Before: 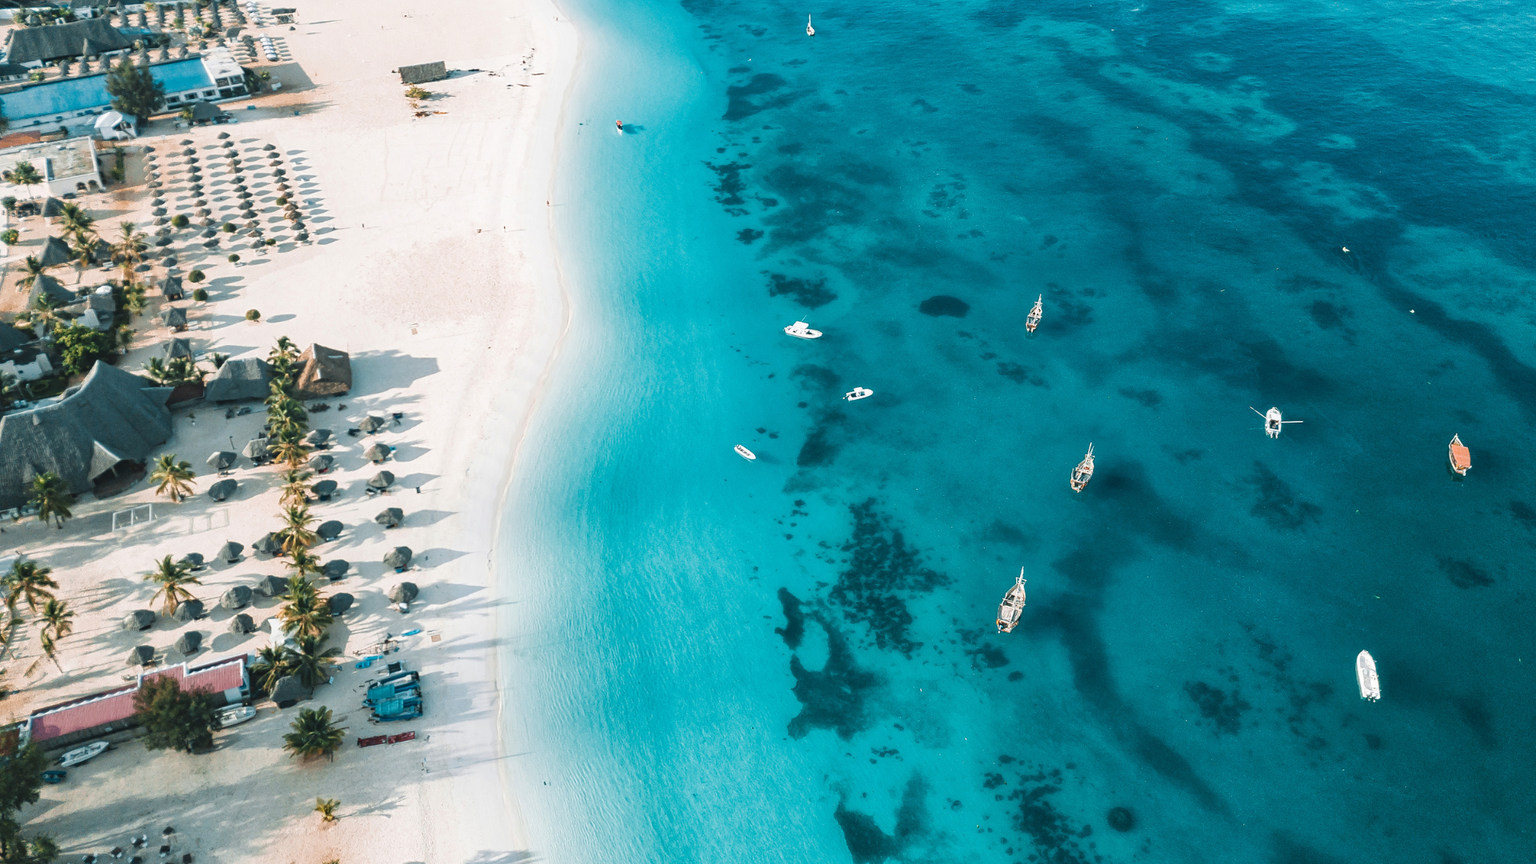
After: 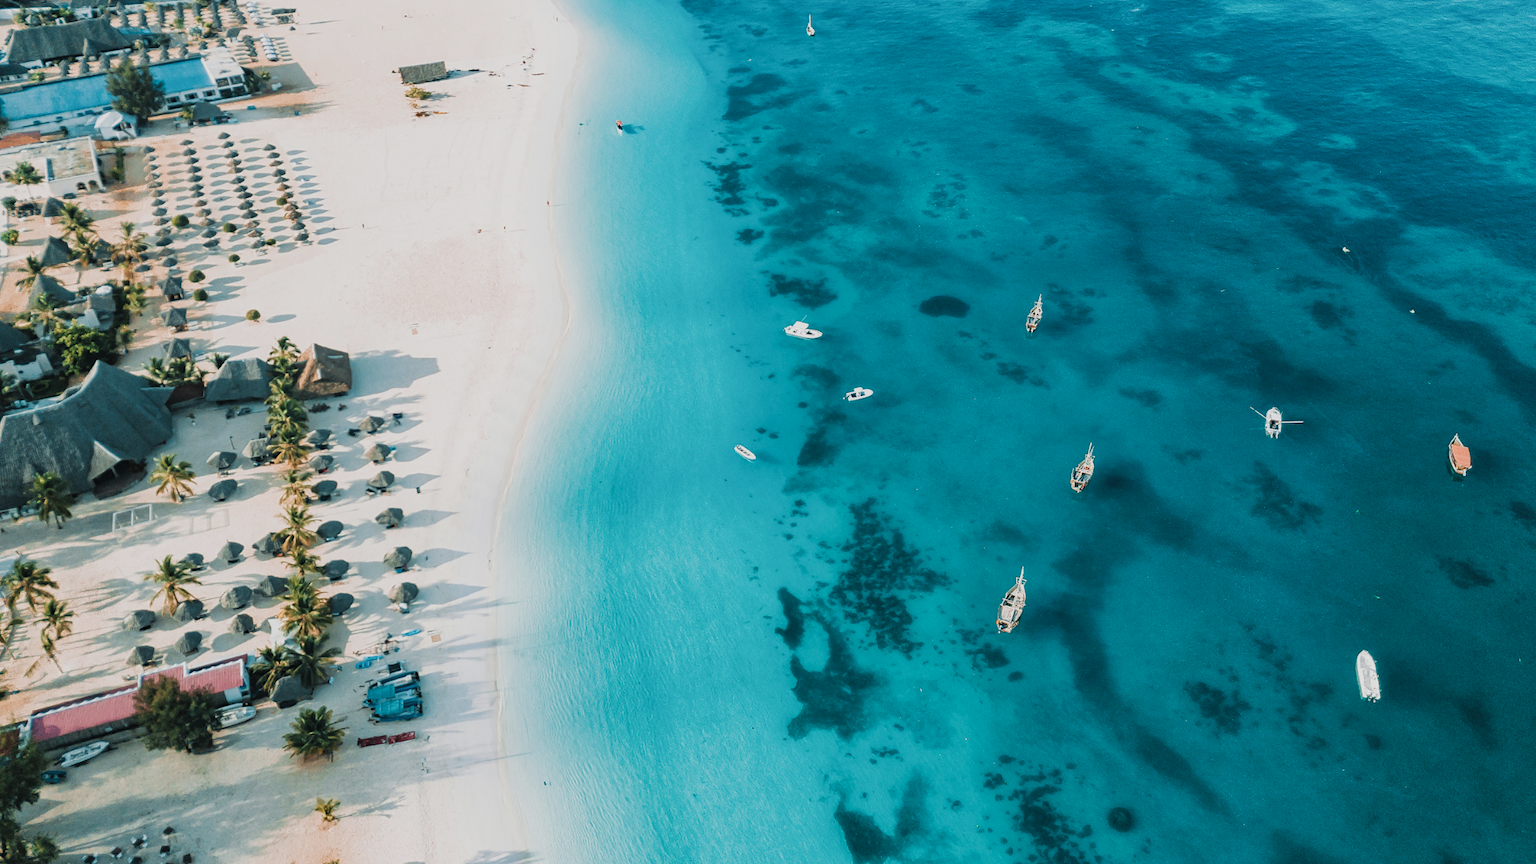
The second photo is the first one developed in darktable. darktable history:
filmic rgb: black relative exposure -8.12 EV, white relative exposure 3.77 EV, hardness 4.47, color science v4 (2020)
velvia: on, module defaults
